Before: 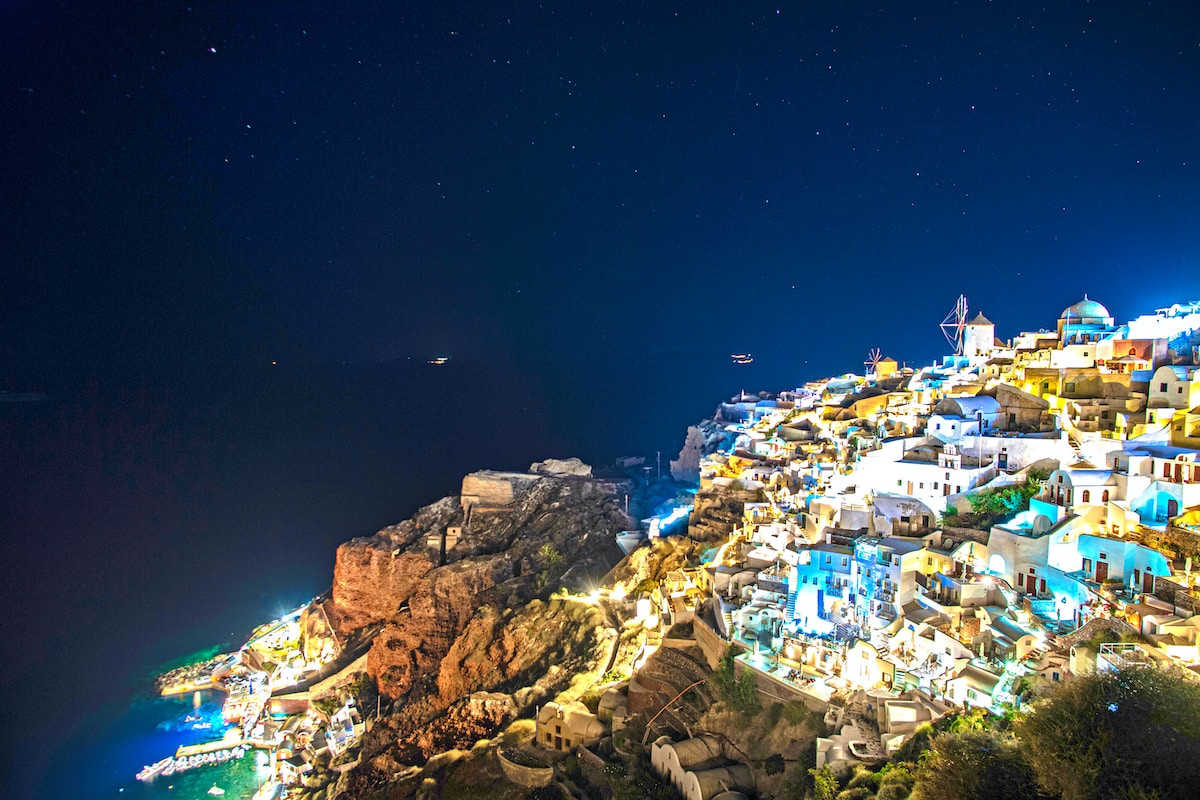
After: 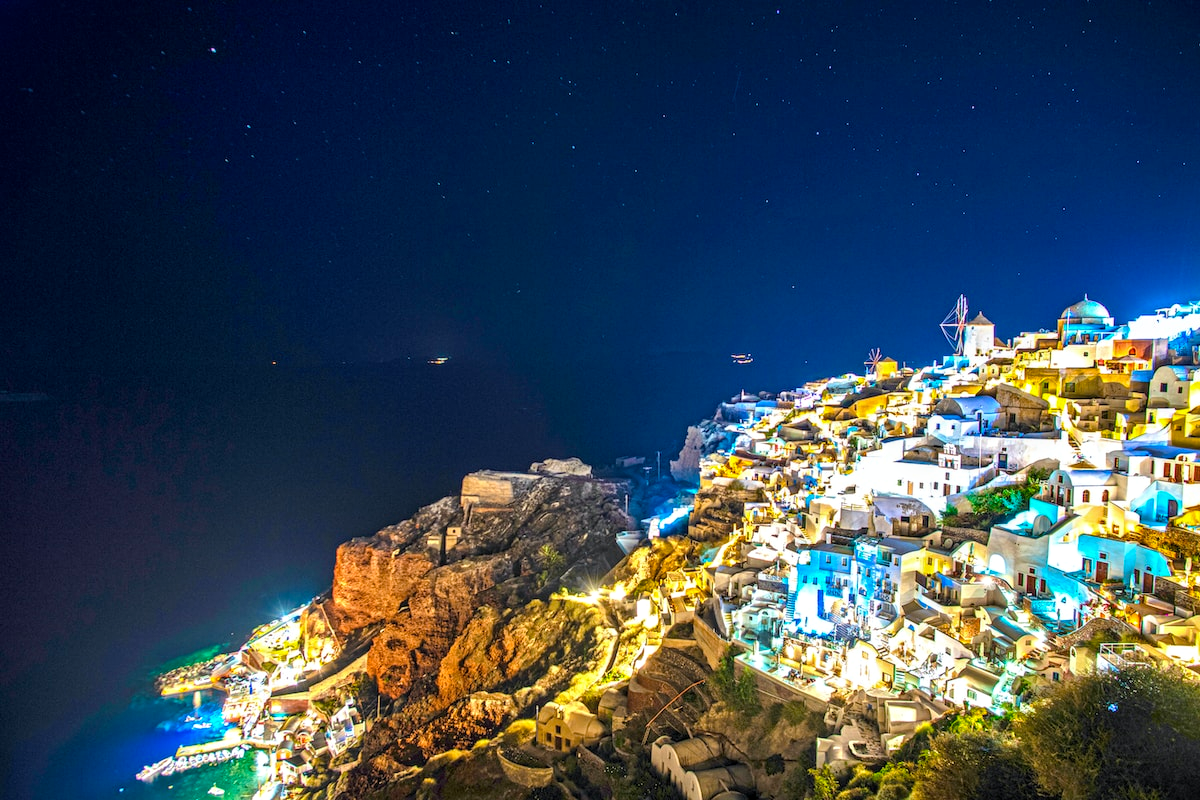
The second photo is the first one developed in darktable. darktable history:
color balance rgb: perceptual saturation grading › global saturation 24.934%
local contrast: on, module defaults
